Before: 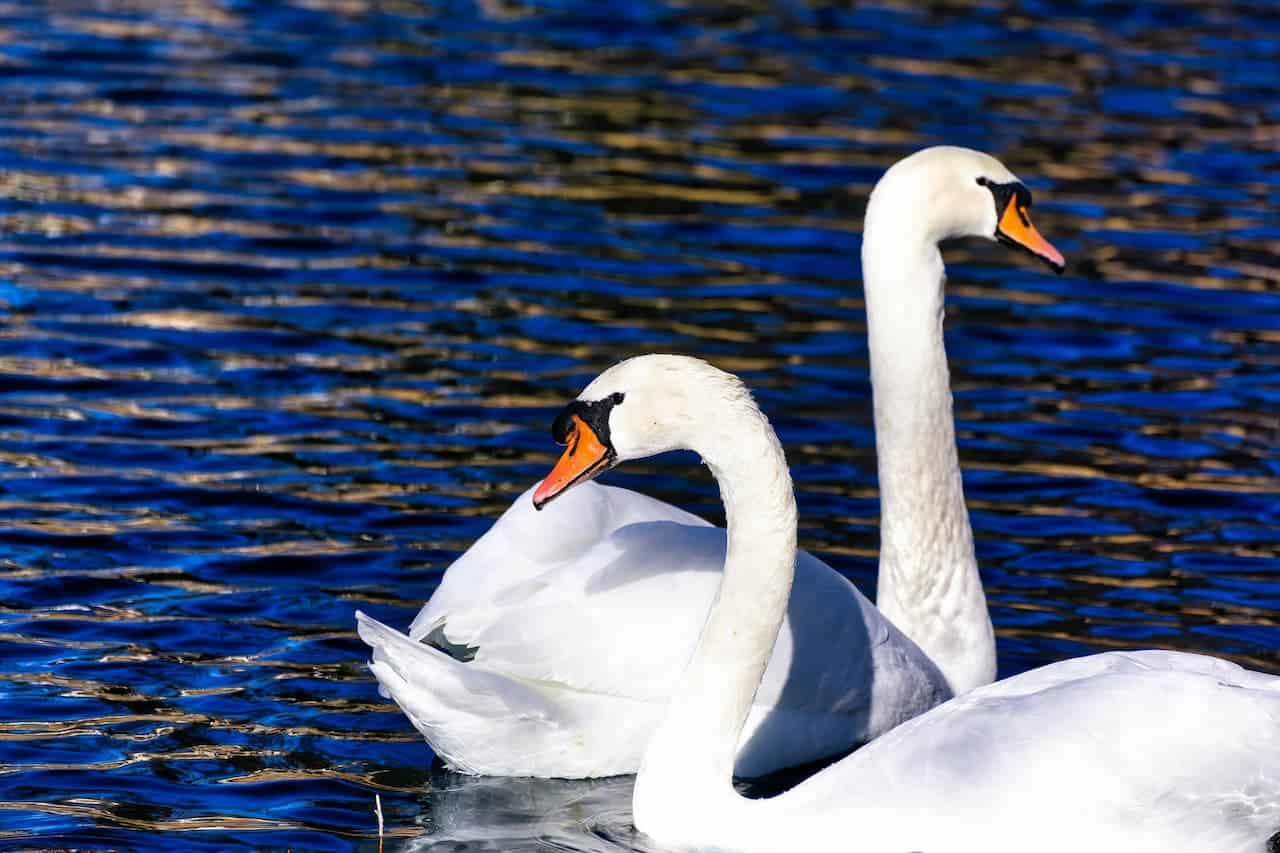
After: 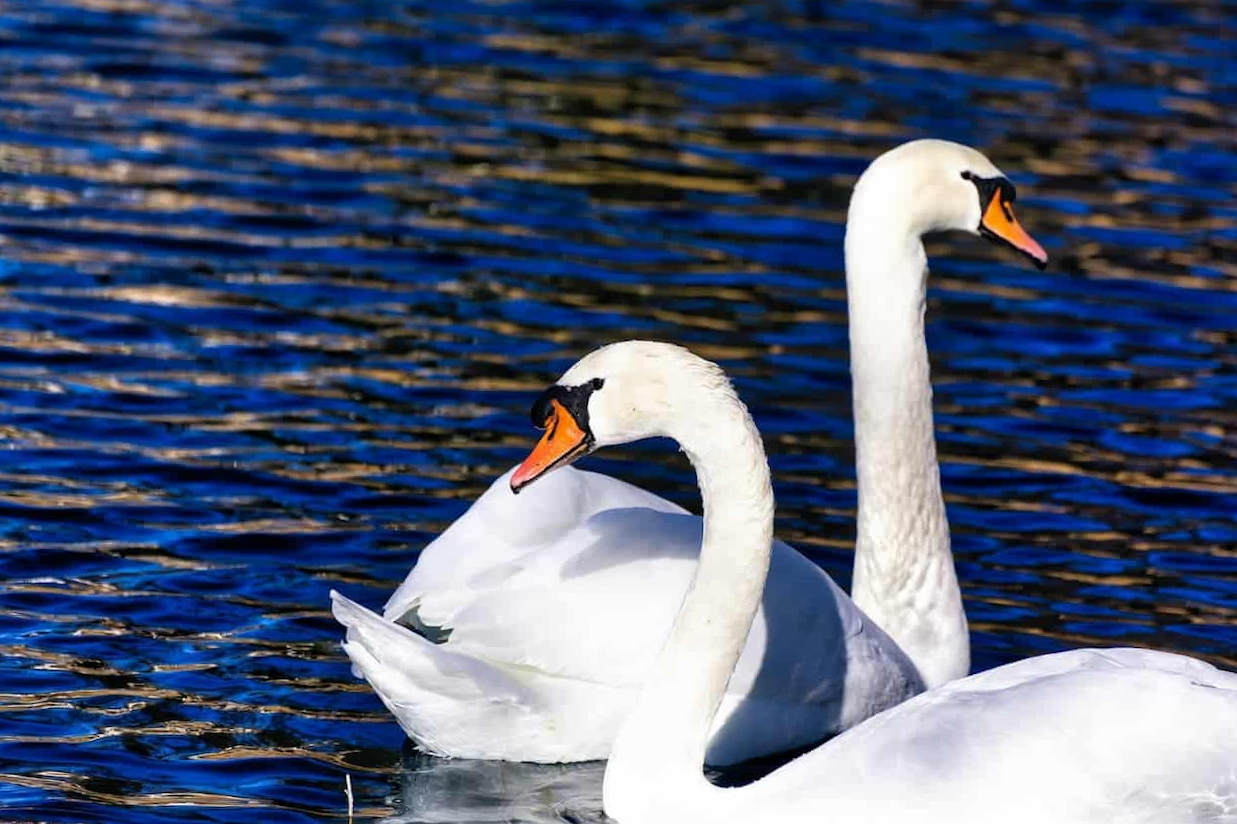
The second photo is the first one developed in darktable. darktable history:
crop and rotate: angle -1.33°
